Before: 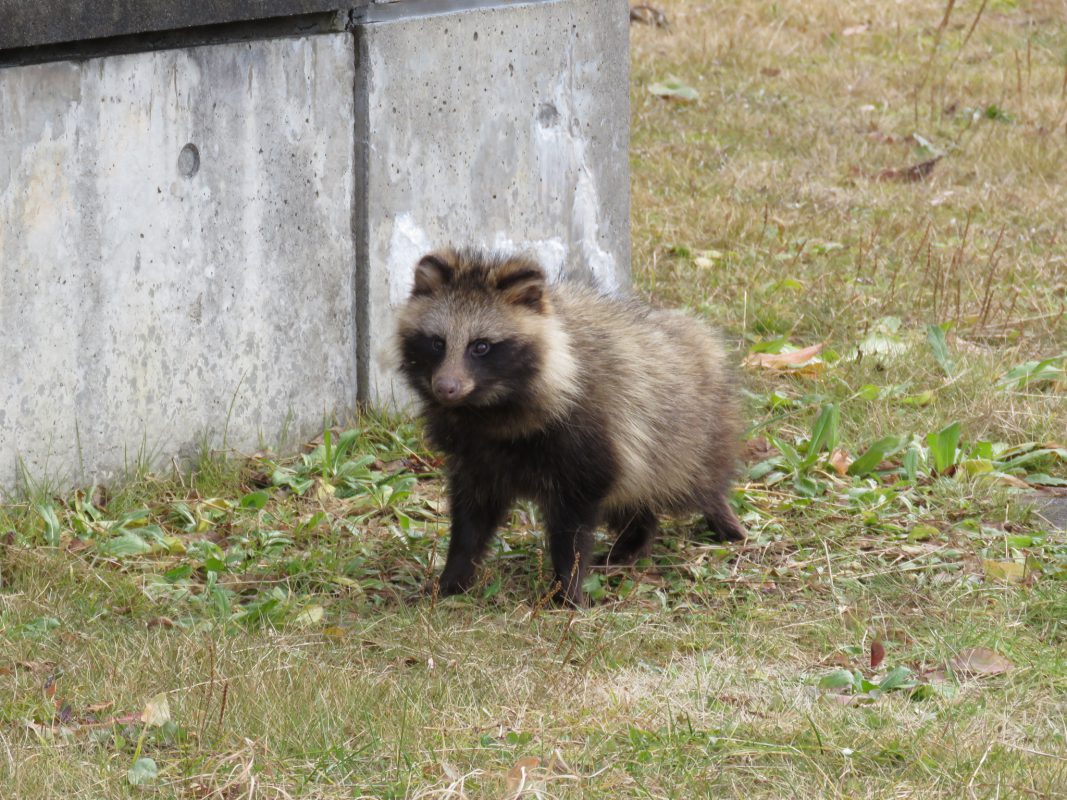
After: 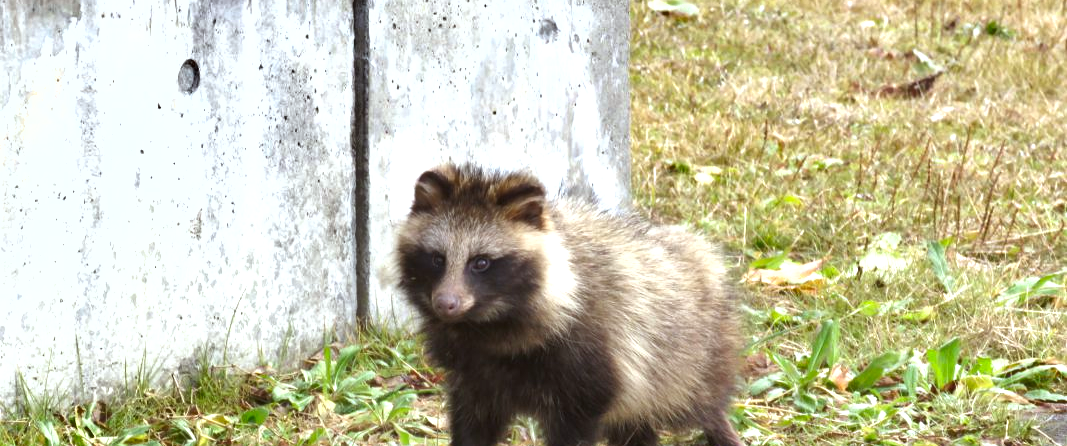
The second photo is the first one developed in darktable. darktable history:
exposure: black level correction 0, exposure 0.951 EV, compensate exposure bias true, compensate highlight preservation false
crop and rotate: top 10.557%, bottom 33.689%
shadows and highlights: shadows color adjustment 97.68%, soften with gaussian
color correction: highlights a* -2.83, highlights b* -2, shadows a* 2.05, shadows b* 2.84
